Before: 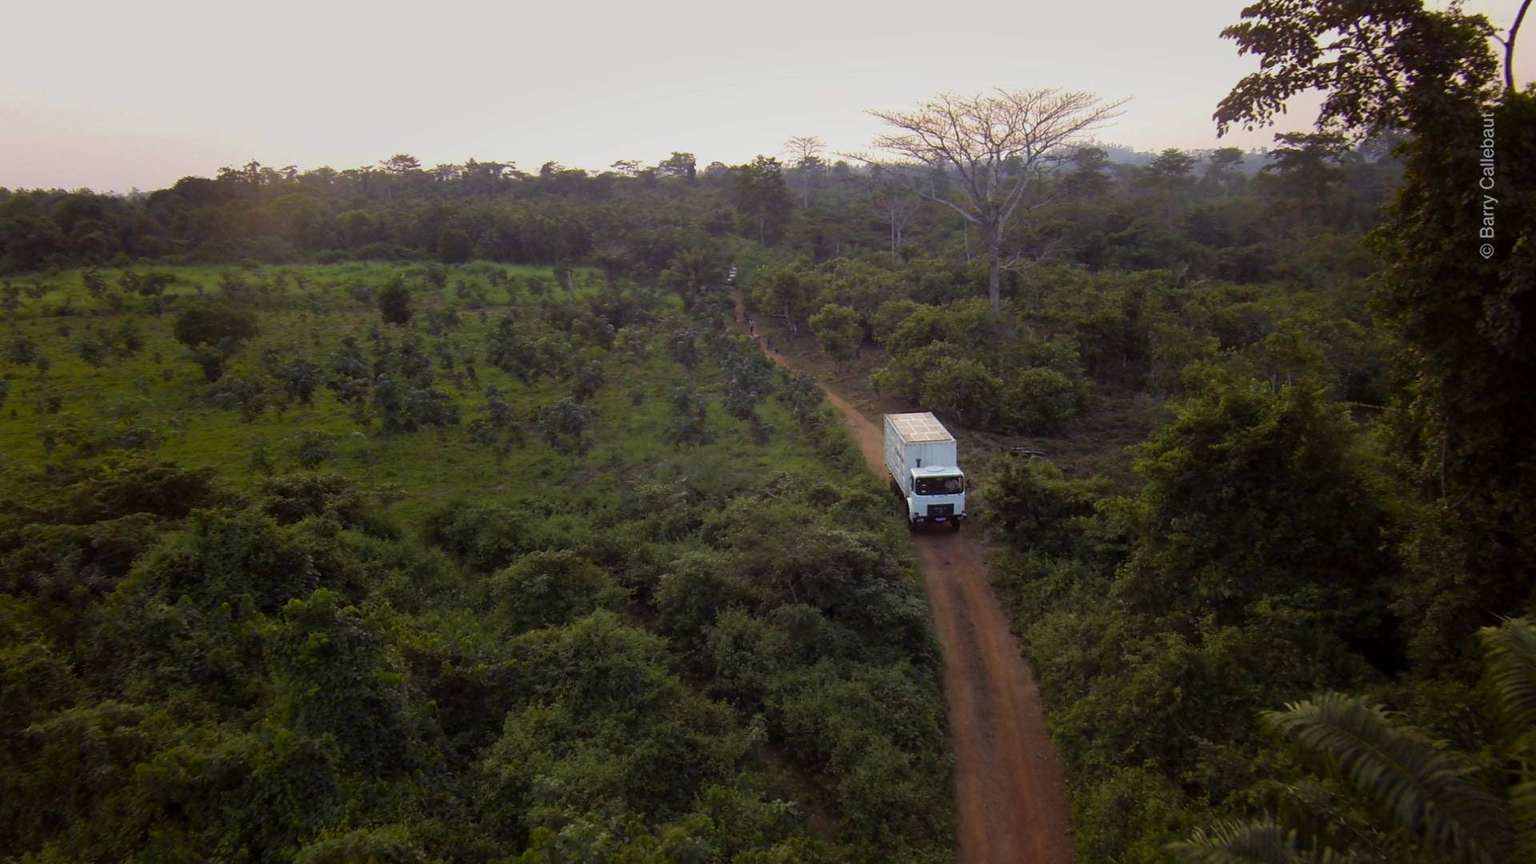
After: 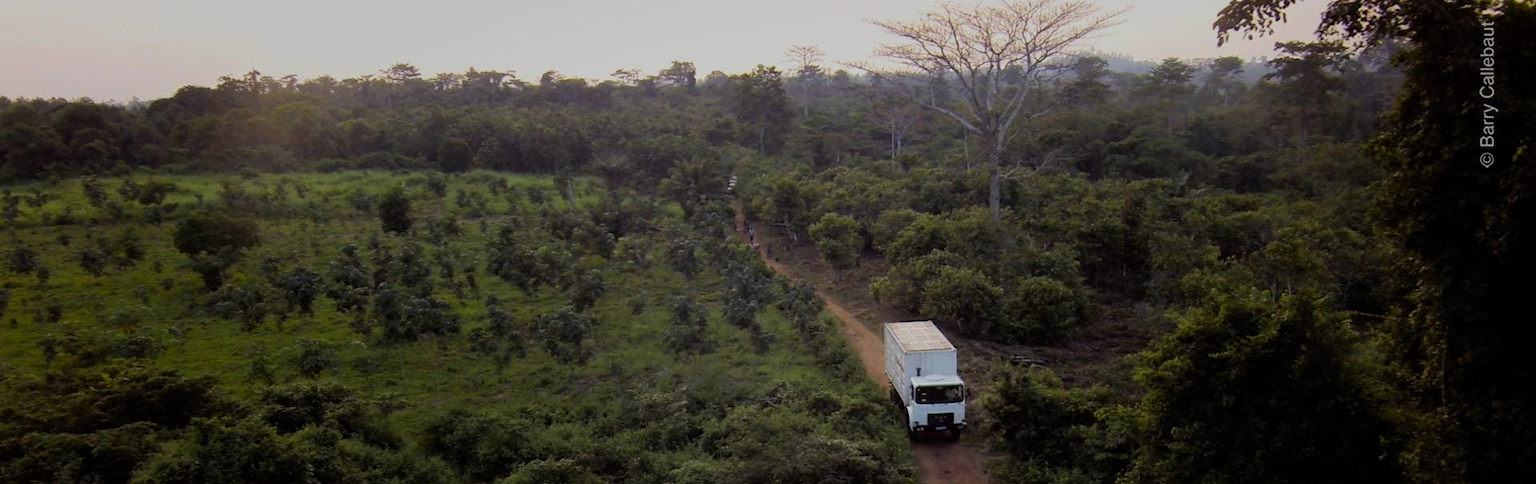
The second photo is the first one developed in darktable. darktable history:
filmic rgb: black relative exposure -7.65 EV, white relative exposure 4.56 EV, hardness 3.61, contrast 1.05
crop and rotate: top 10.605%, bottom 33.274%
